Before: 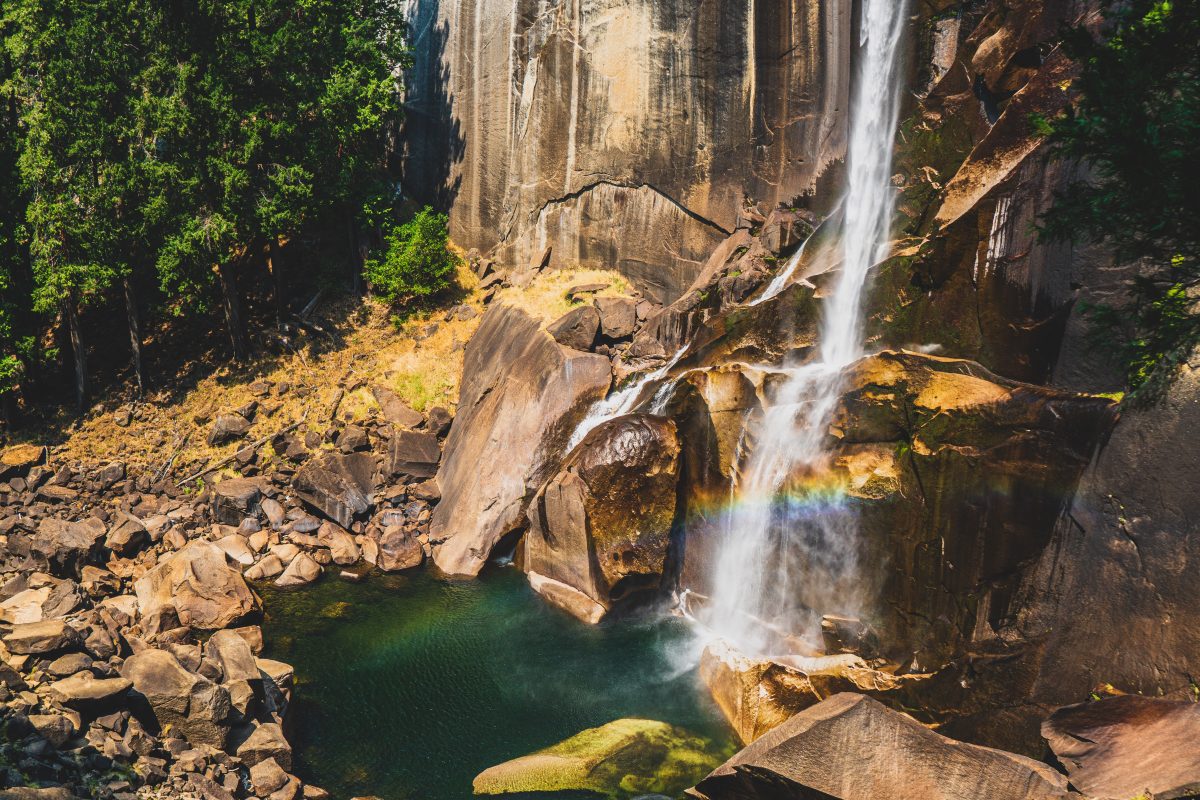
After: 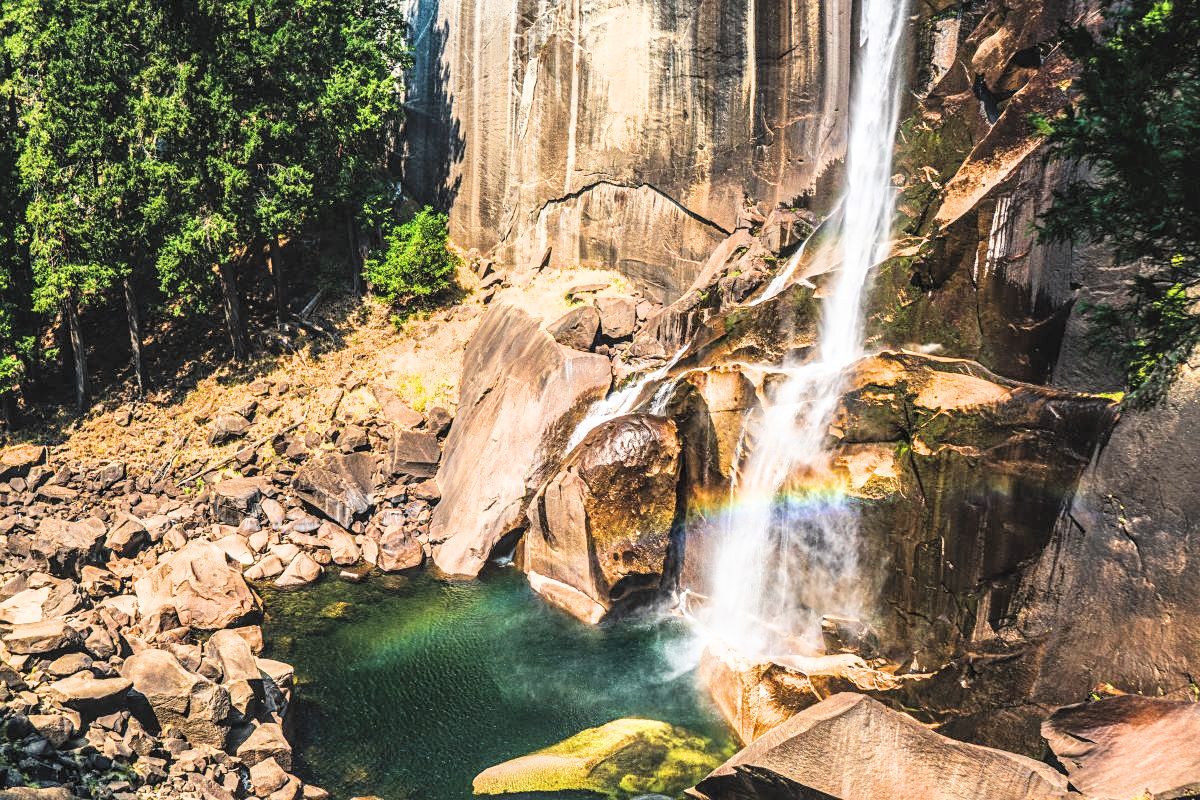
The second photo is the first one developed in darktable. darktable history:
filmic rgb: black relative exposure -5.13 EV, white relative exposure 3.95 EV, threshold 2.95 EV, hardness 2.9, contrast 1.201, enable highlight reconstruction true
exposure: black level correction 0, exposure 1.381 EV, compensate highlight preservation false
sharpen: amount 0.217
local contrast: on, module defaults
